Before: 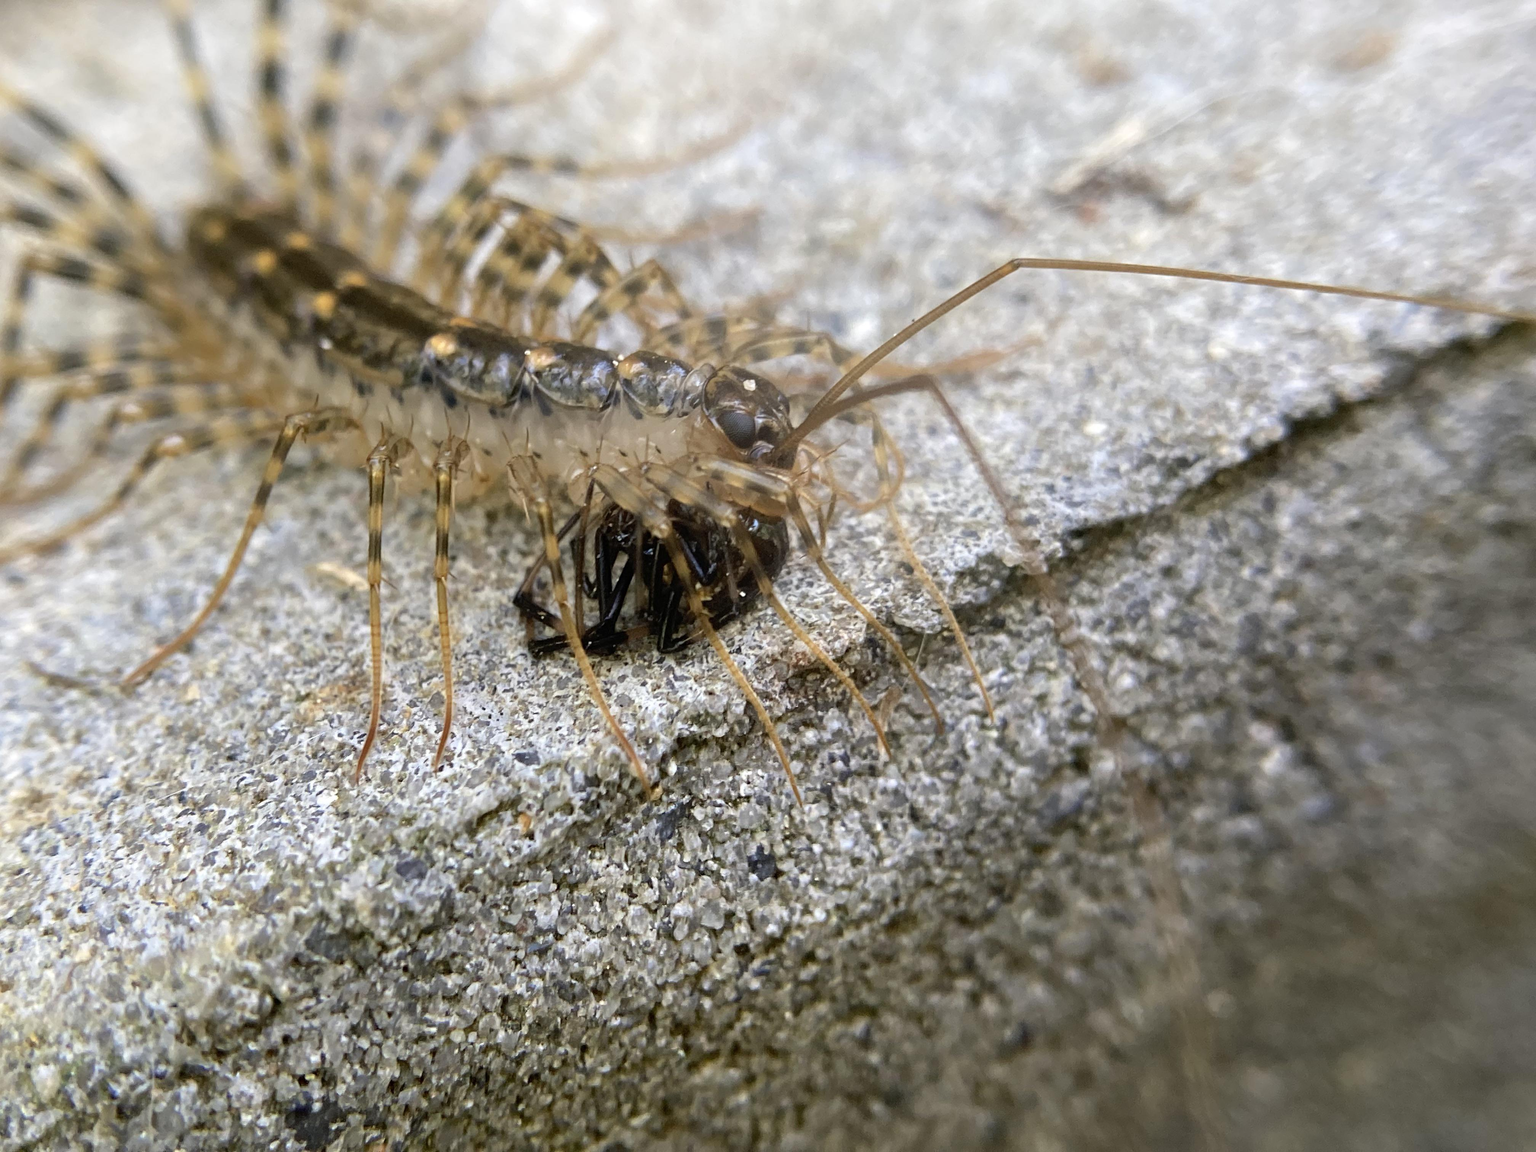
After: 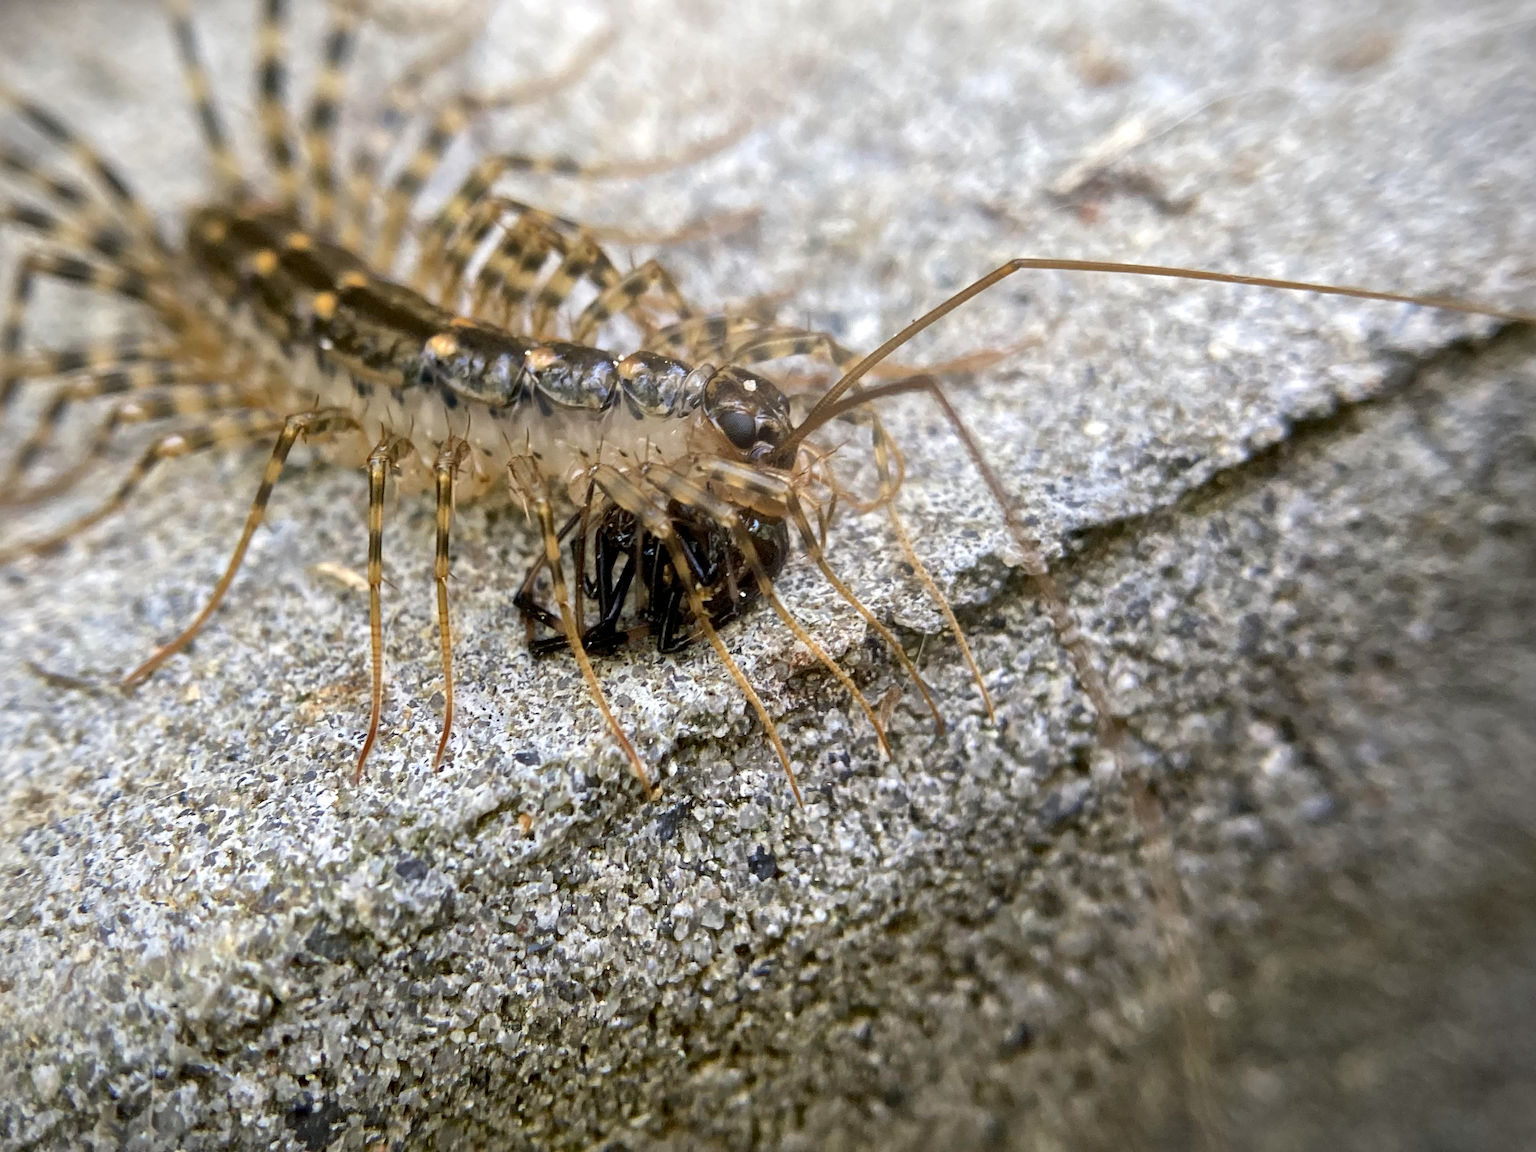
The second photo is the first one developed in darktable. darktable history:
local contrast: mode bilateral grid, contrast 20, coarseness 50, detail 141%, midtone range 0.2
vignetting: fall-off radius 60.92%
